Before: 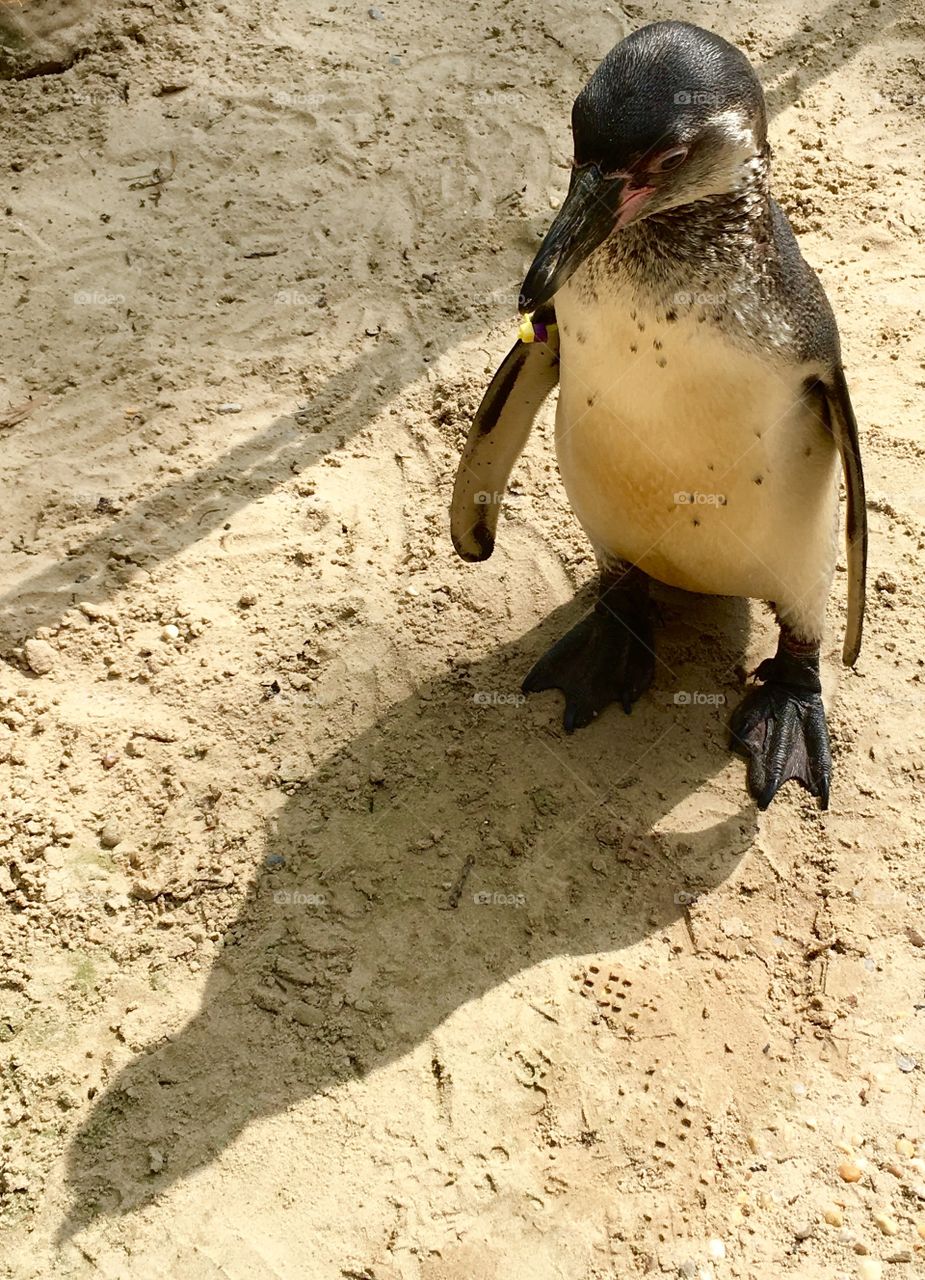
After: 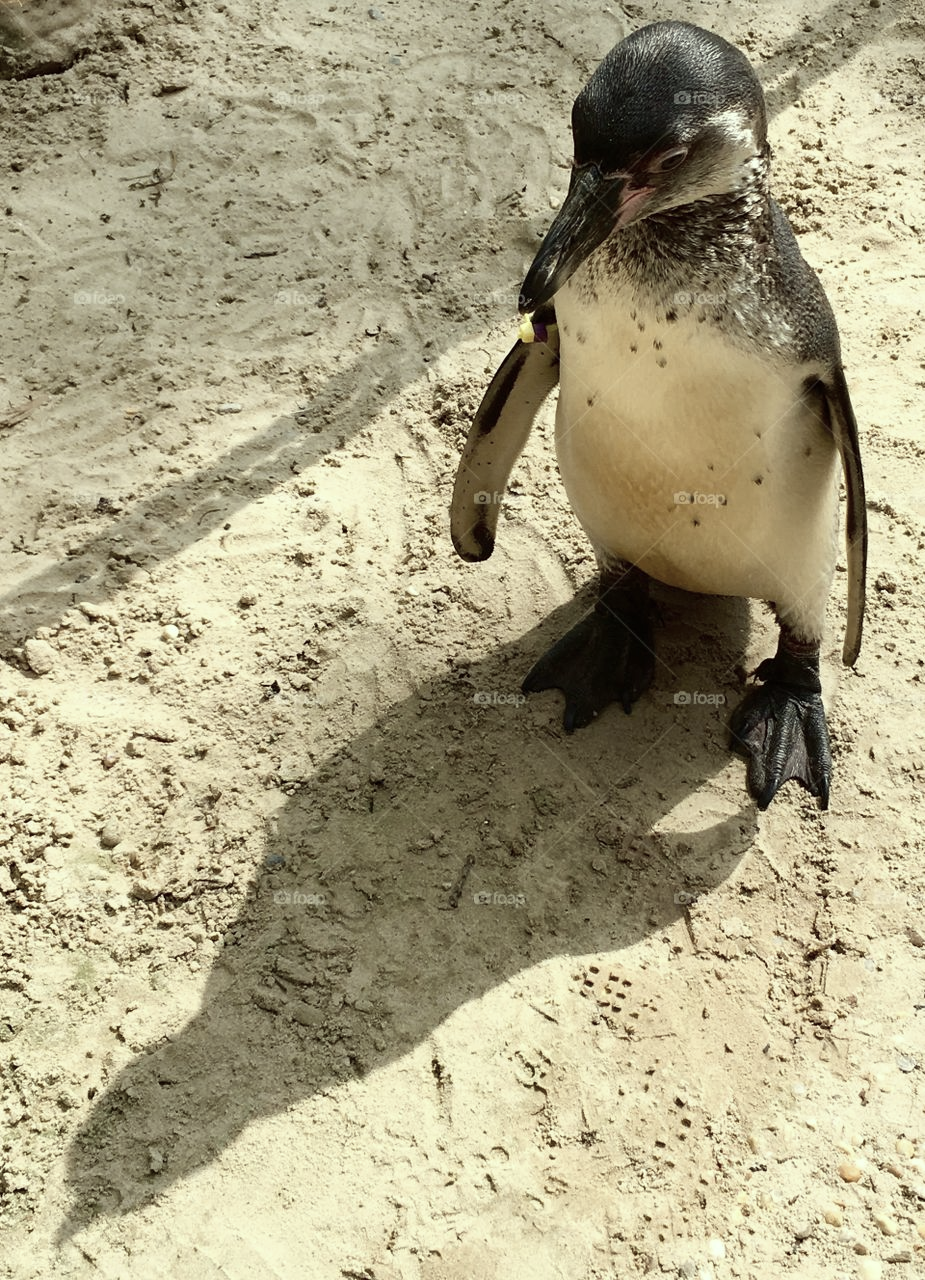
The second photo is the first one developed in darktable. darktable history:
contrast brightness saturation: contrast 0.098, saturation -0.362
color correction: highlights a* -4.72, highlights b* 5.05, saturation 0.963
